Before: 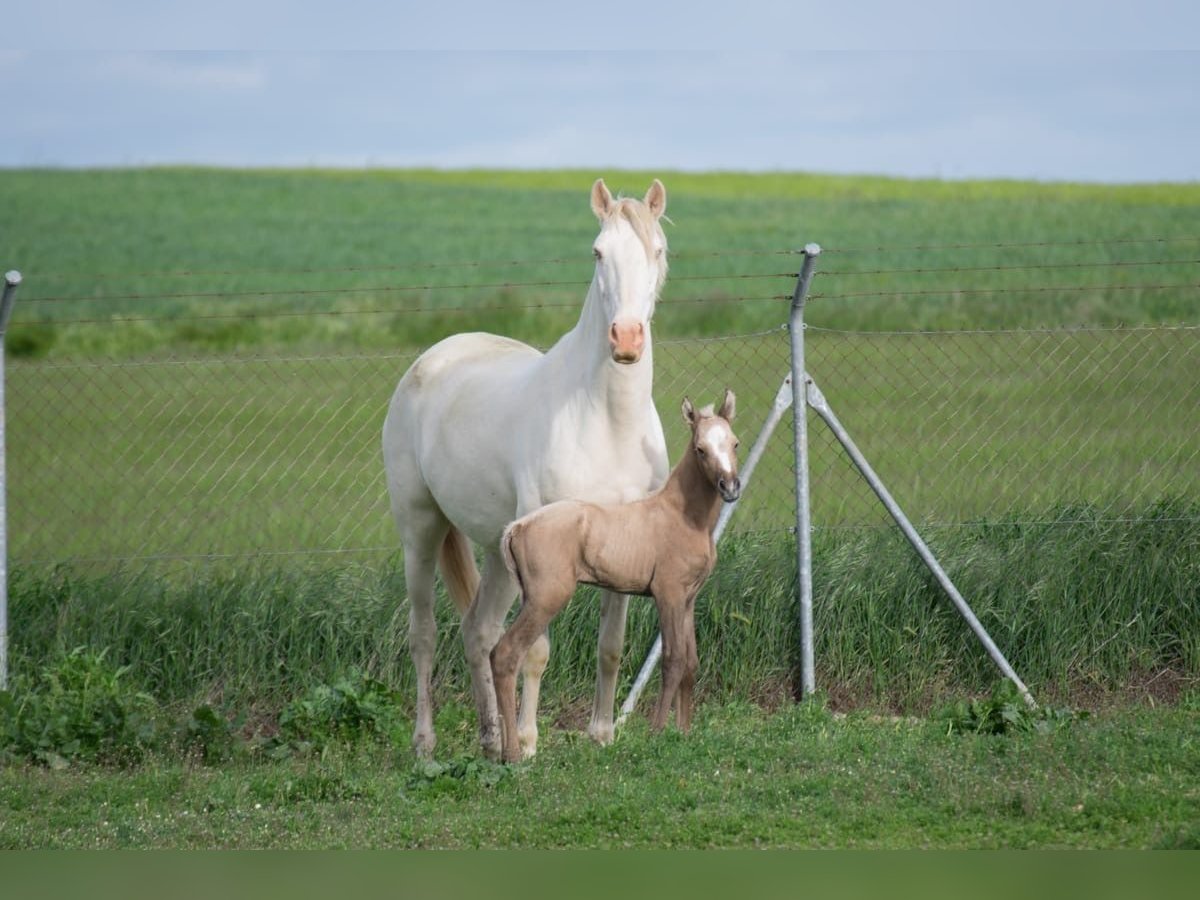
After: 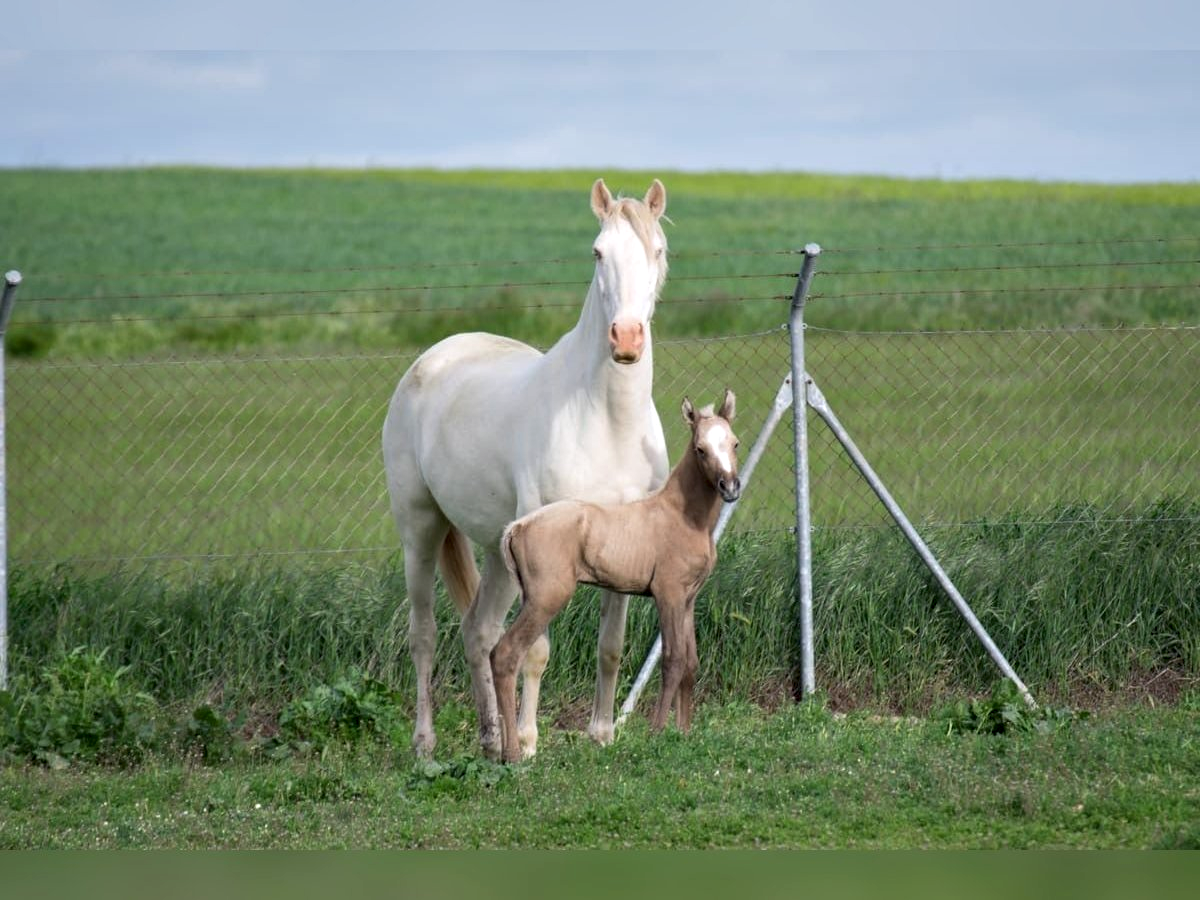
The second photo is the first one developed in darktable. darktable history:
contrast equalizer: octaves 7, y [[0.6 ×6], [0.55 ×6], [0 ×6], [0 ×6], [0 ×6]], mix 0.576
